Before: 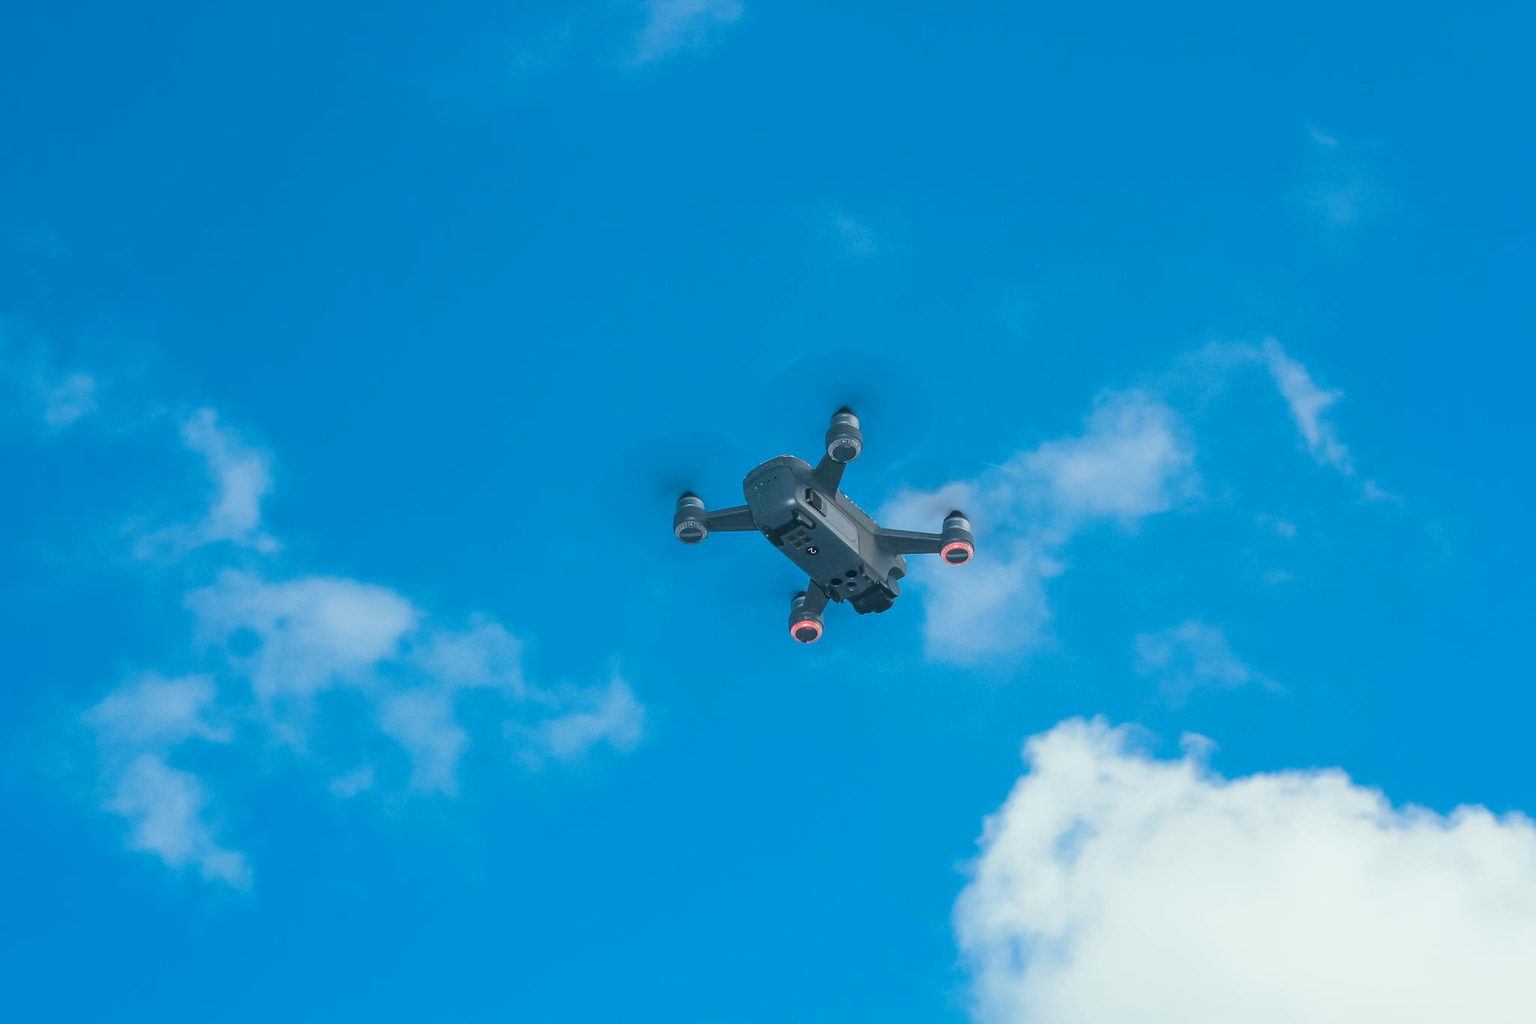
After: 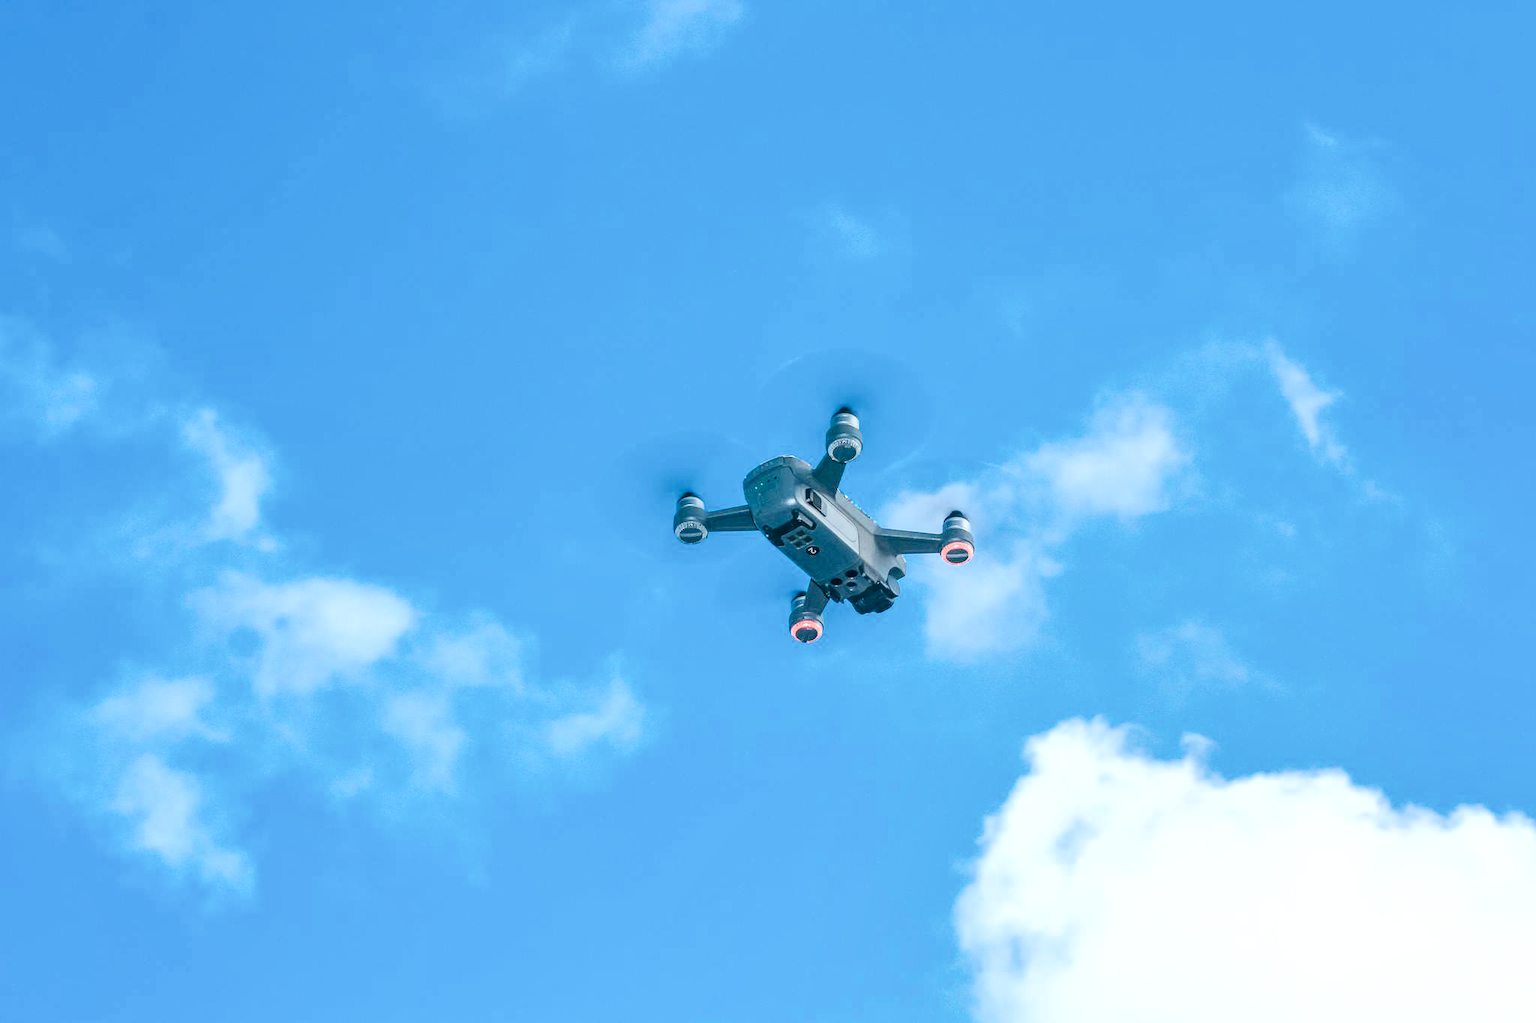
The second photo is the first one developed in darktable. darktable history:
contrast brightness saturation: contrast 0.19, brightness -0.237, saturation 0.111
filmic rgb: black relative exposure -7.65 EV, white relative exposure 4.56 EV, hardness 3.61, iterations of high-quality reconstruction 0, contrast in shadows safe
local contrast: on, module defaults
shadows and highlights: shadows 36.23, highlights -27.07, soften with gaussian
exposure: black level correction 0, exposure 1.871 EV, compensate highlight preservation false
